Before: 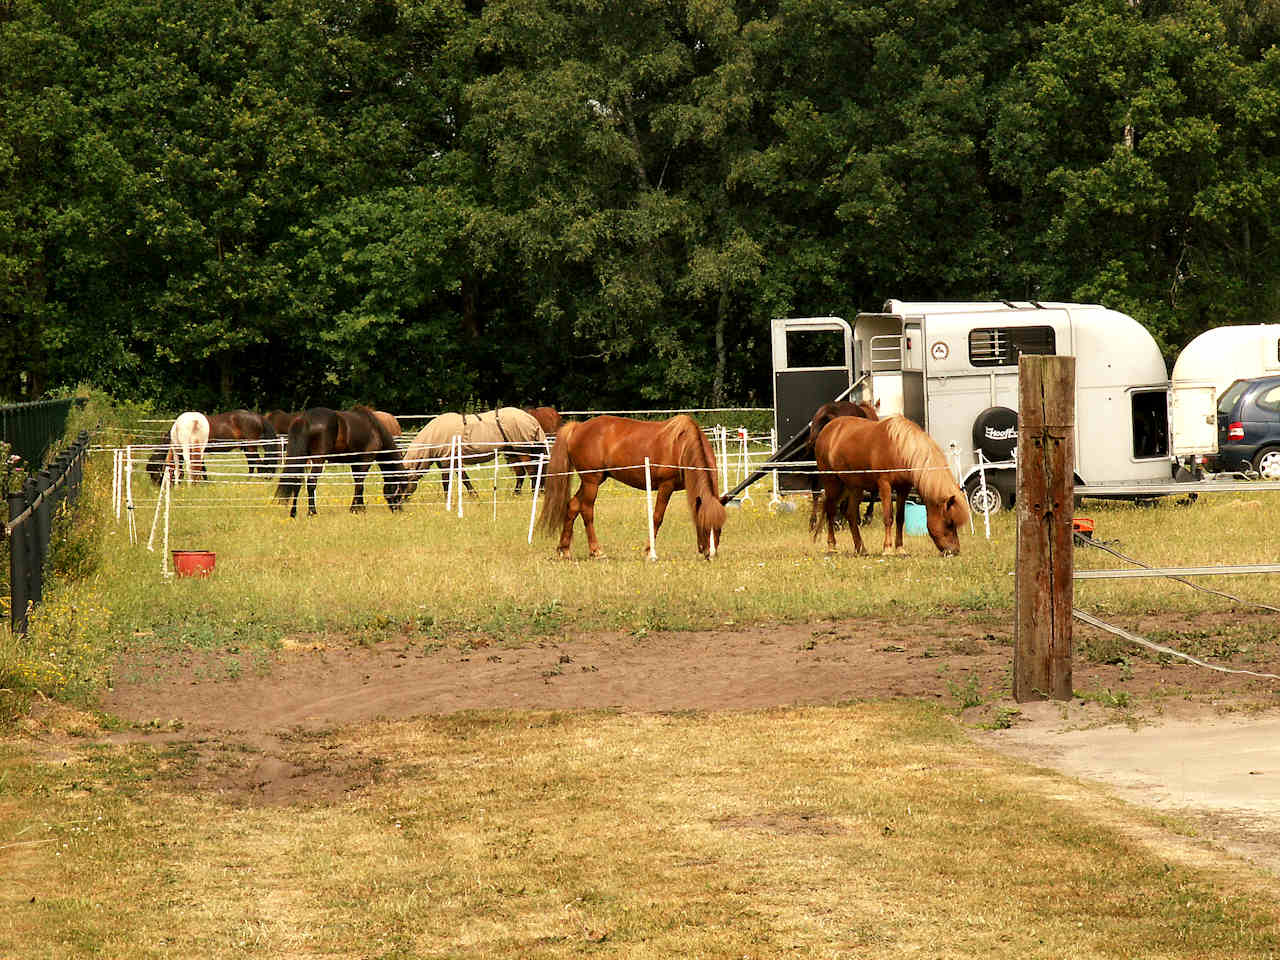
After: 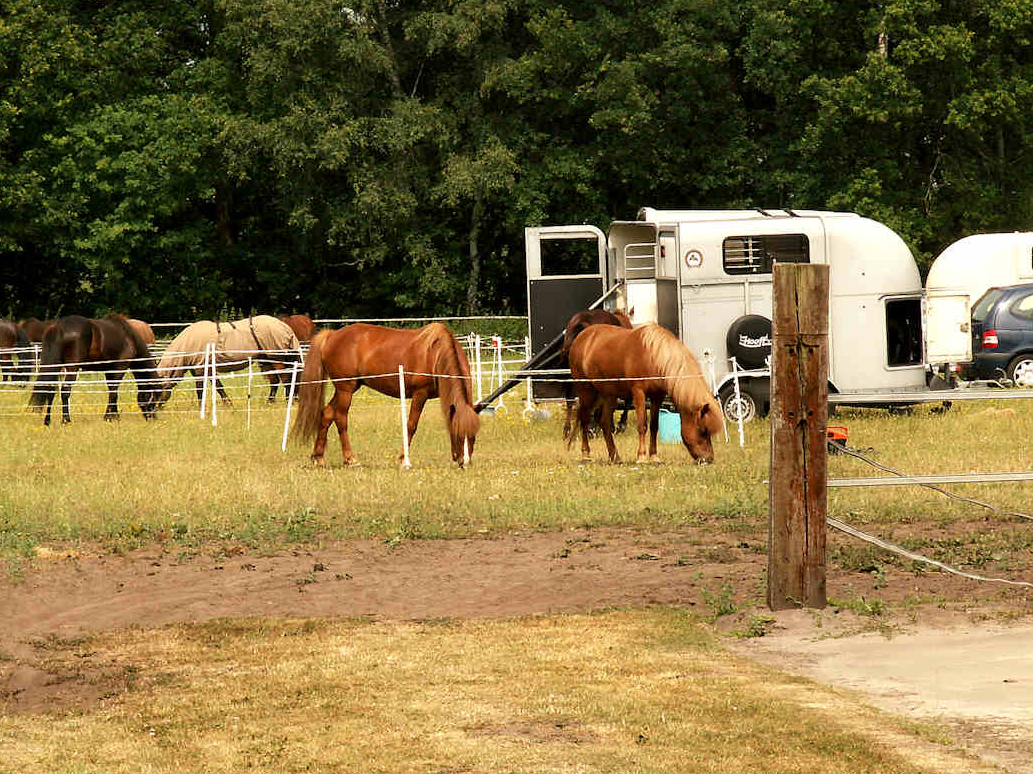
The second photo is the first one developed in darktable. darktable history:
crop: left 19.256%, top 9.673%, right 0.001%, bottom 9.608%
